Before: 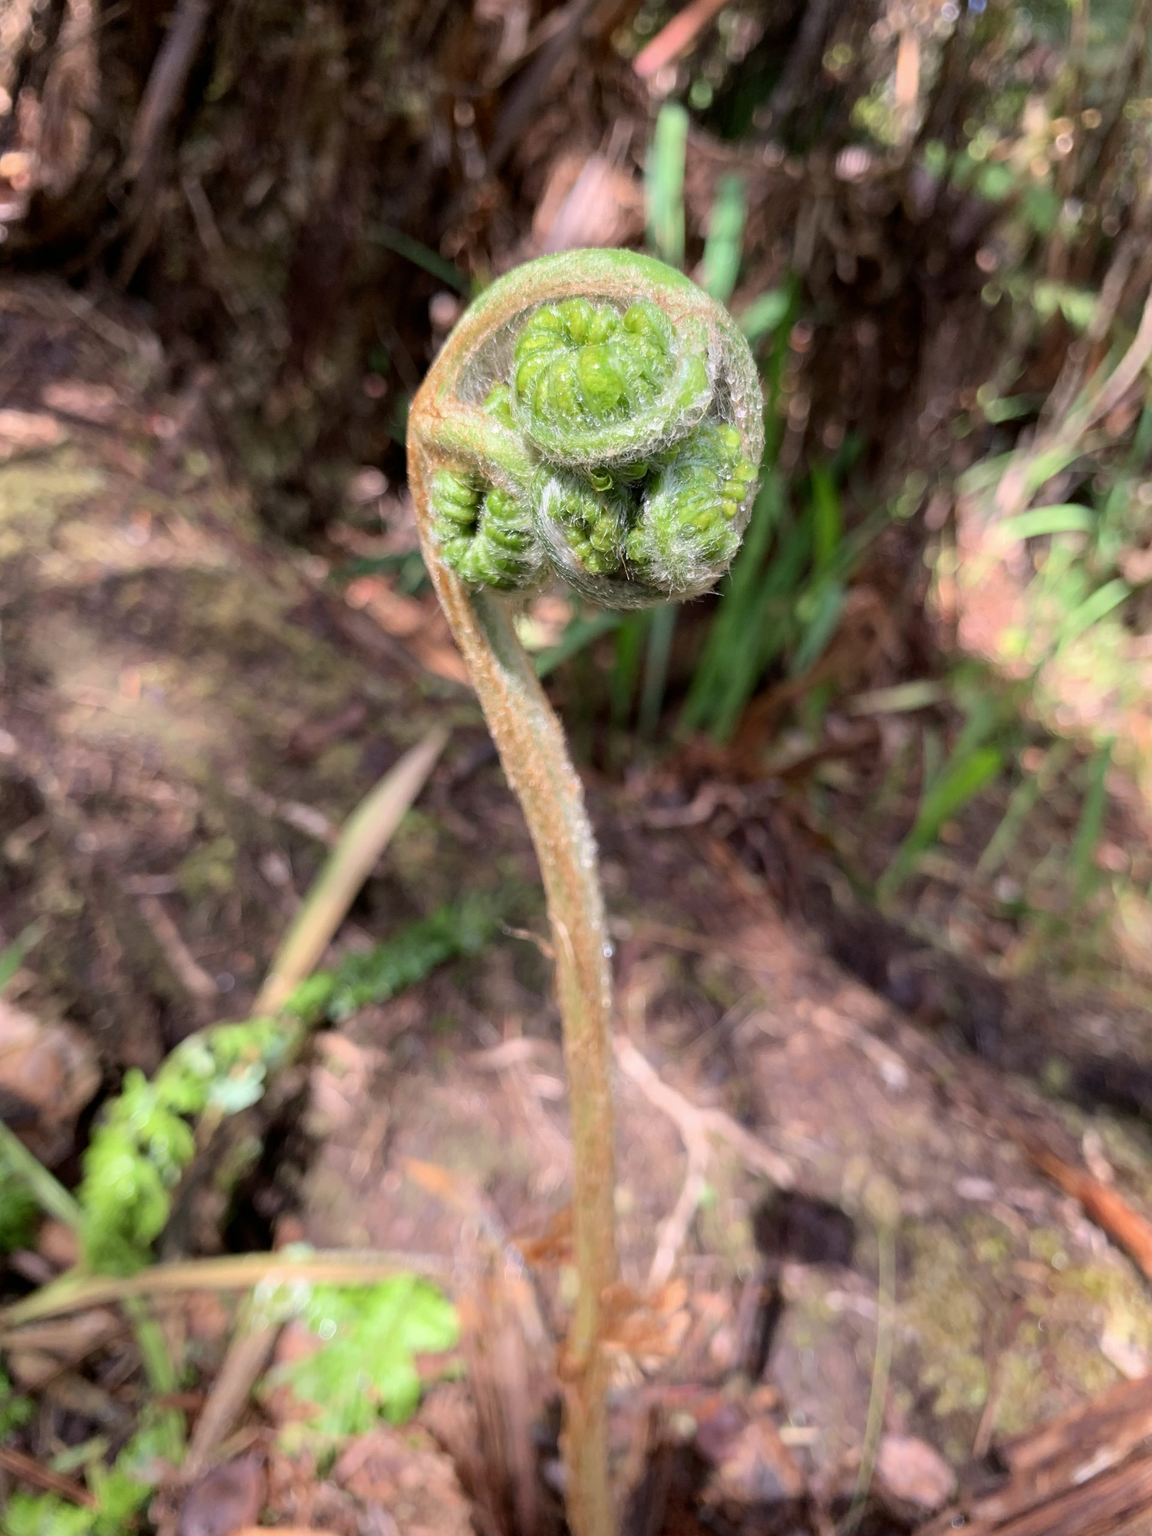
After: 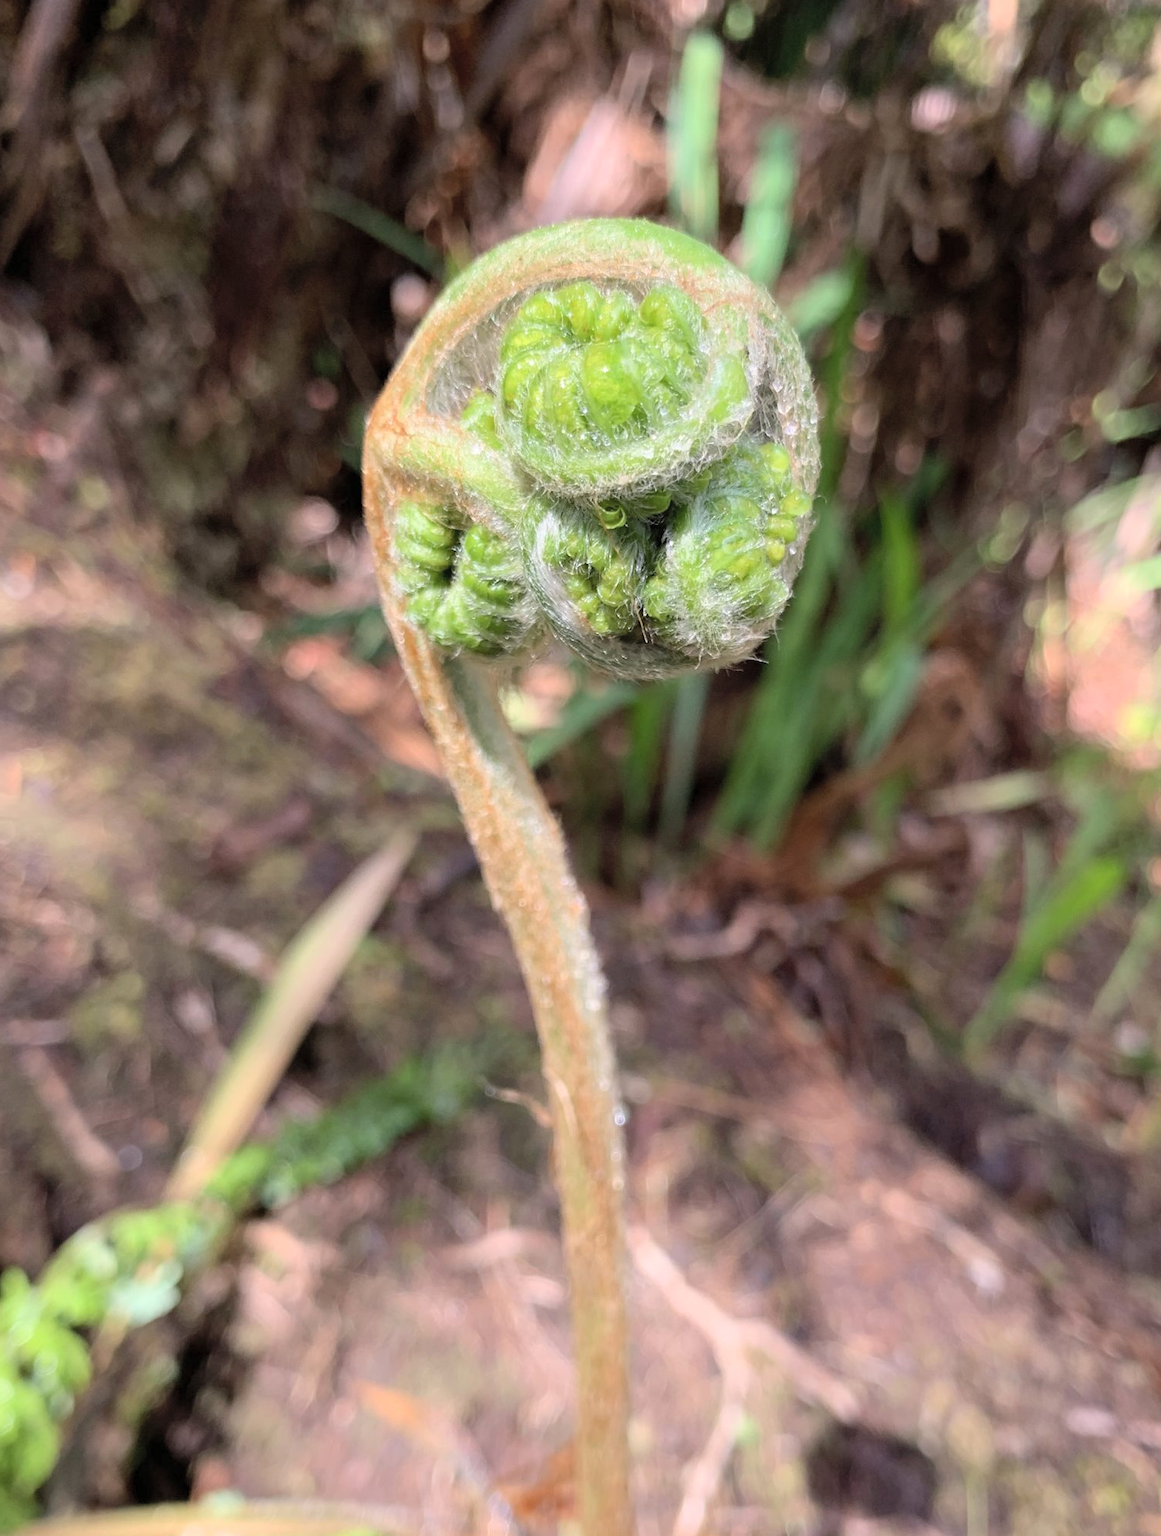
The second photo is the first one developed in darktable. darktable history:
crop and rotate: left 10.77%, top 5.1%, right 10.41%, bottom 16.76%
contrast brightness saturation: brightness 0.13
